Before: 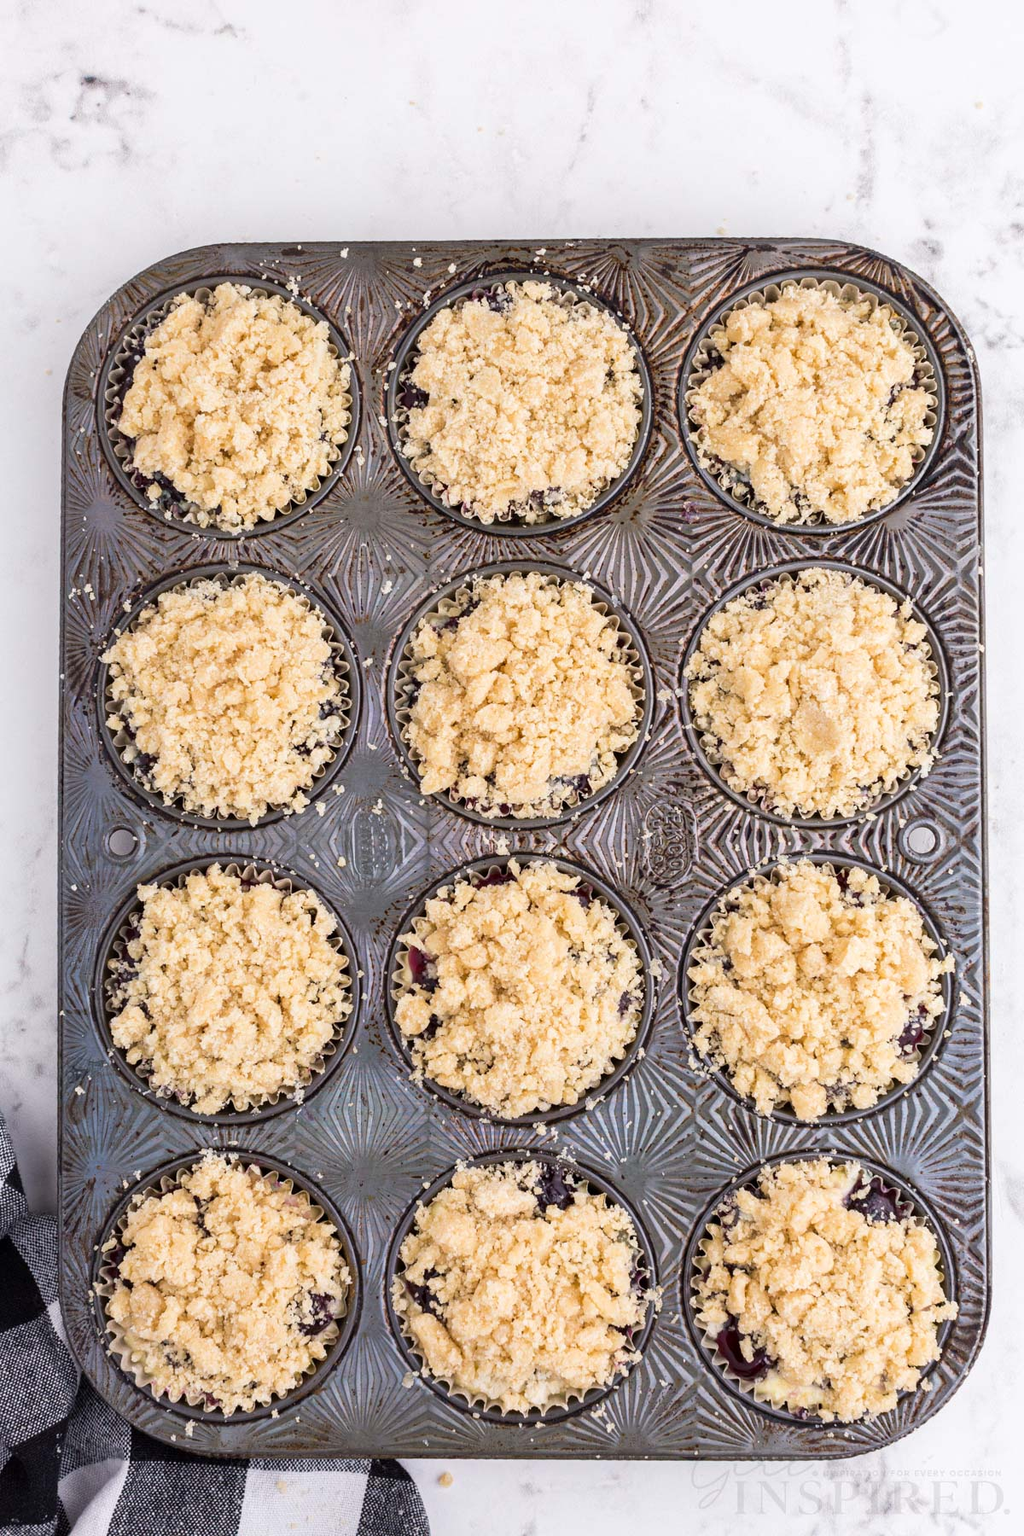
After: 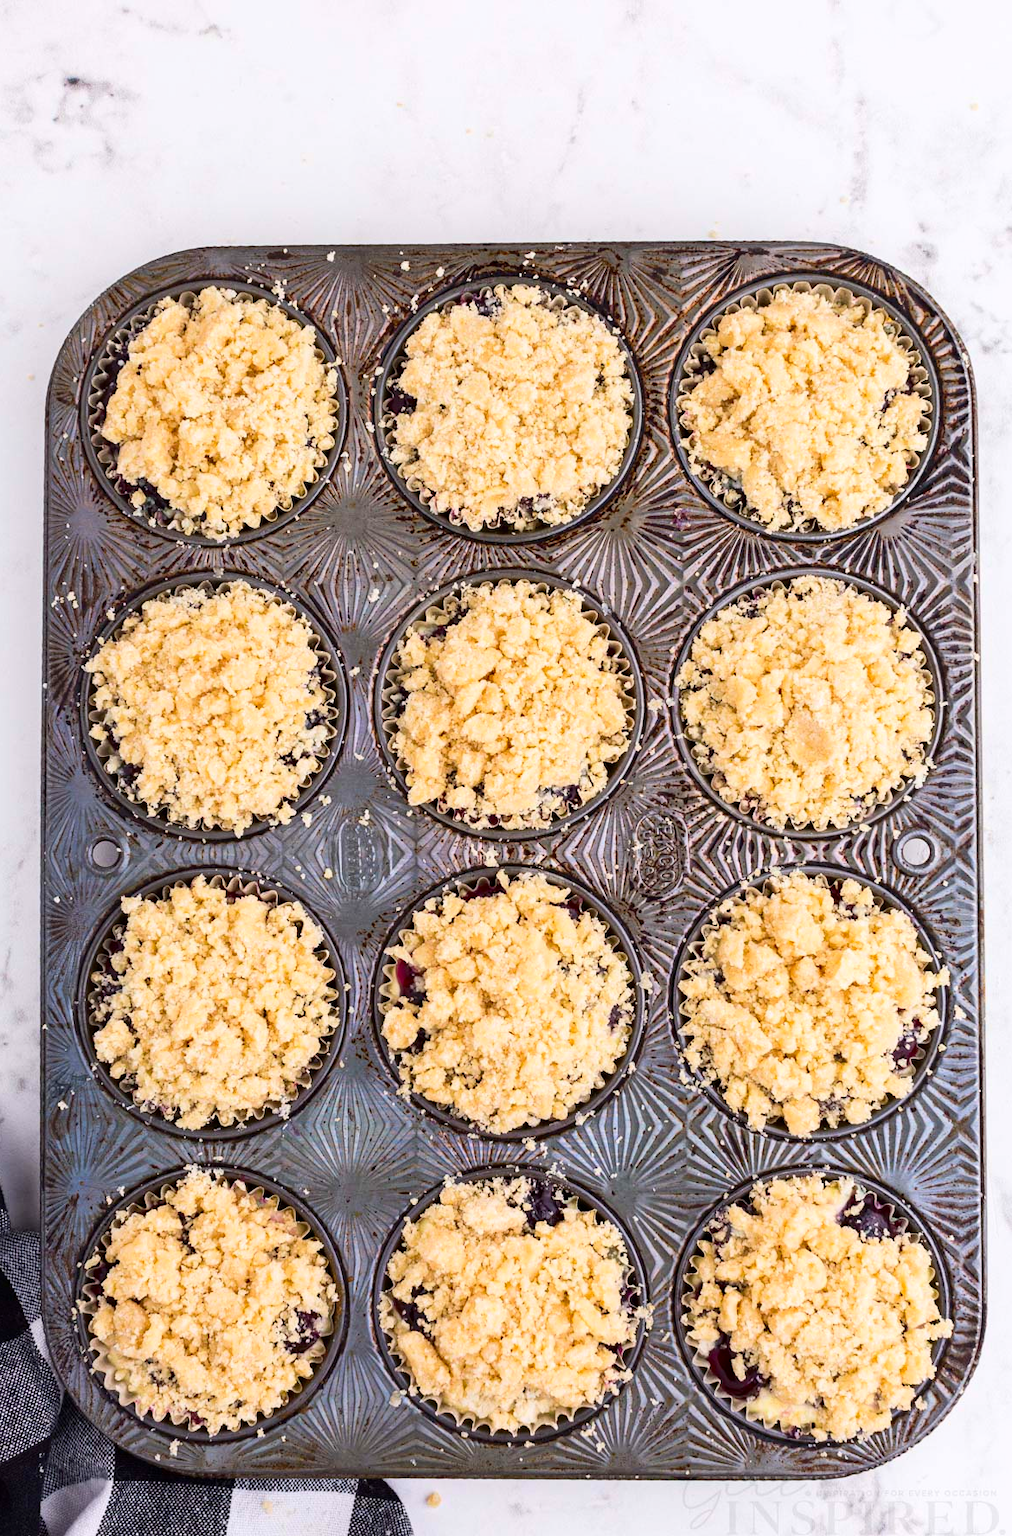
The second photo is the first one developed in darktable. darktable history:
contrast brightness saturation: contrast 0.16, saturation 0.32
crop and rotate: left 1.774%, right 0.633%, bottom 1.28%
